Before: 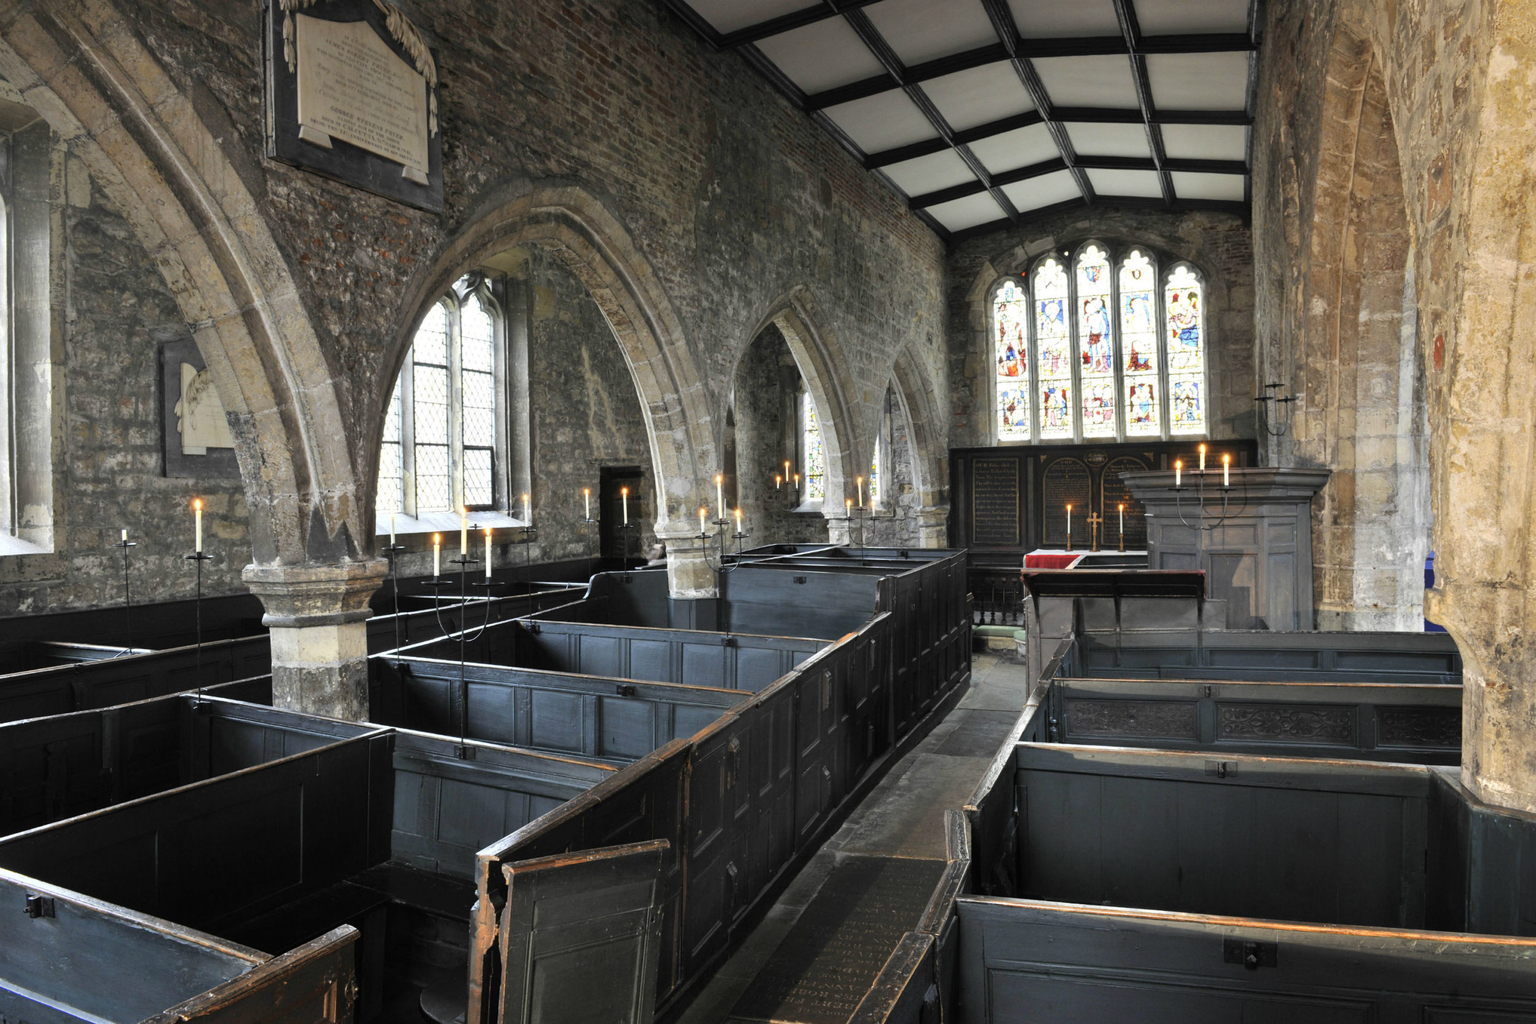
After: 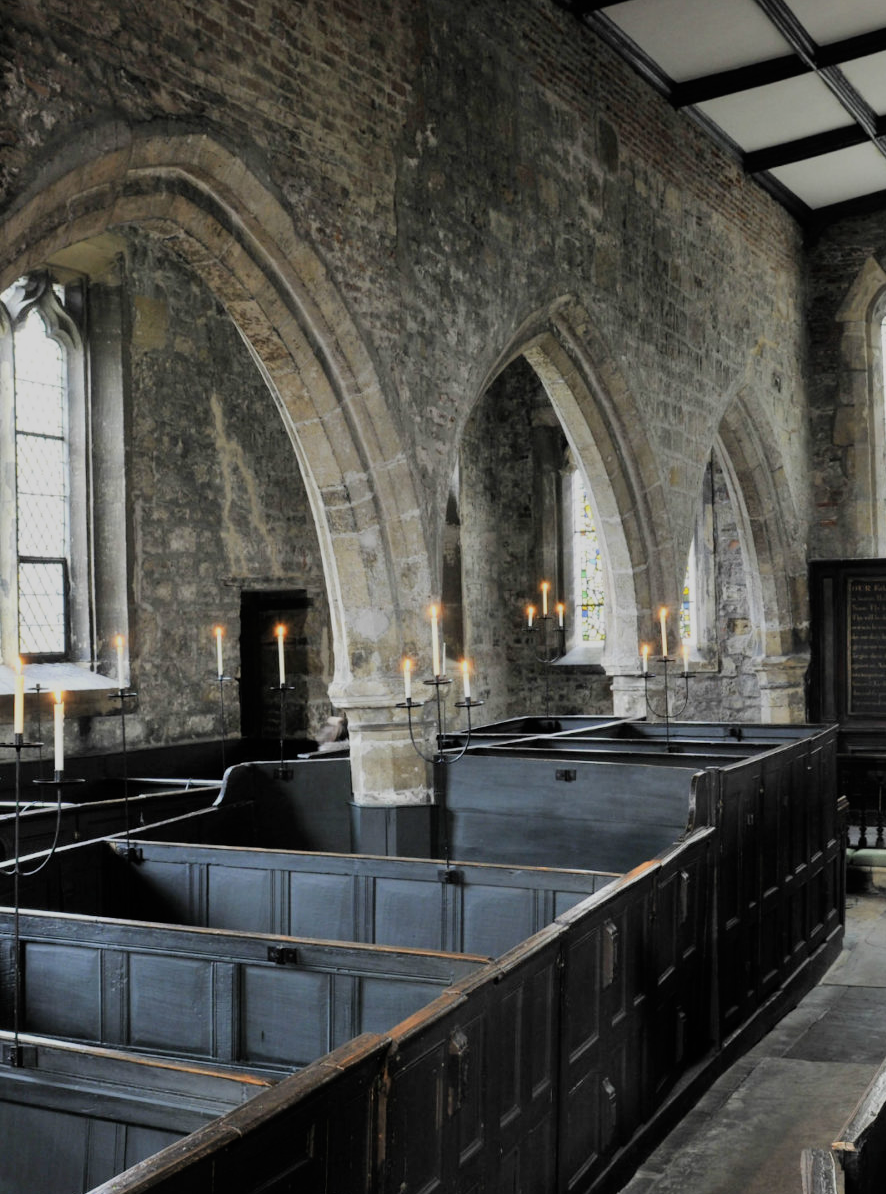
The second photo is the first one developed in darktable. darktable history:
filmic rgb: black relative exposure -7.65 EV, white relative exposure 4.56 EV, threshold 2.94 EV, hardness 3.61, enable highlight reconstruction true
crop and rotate: left 29.483%, top 10.202%, right 35.052%, bottom 18.116%
